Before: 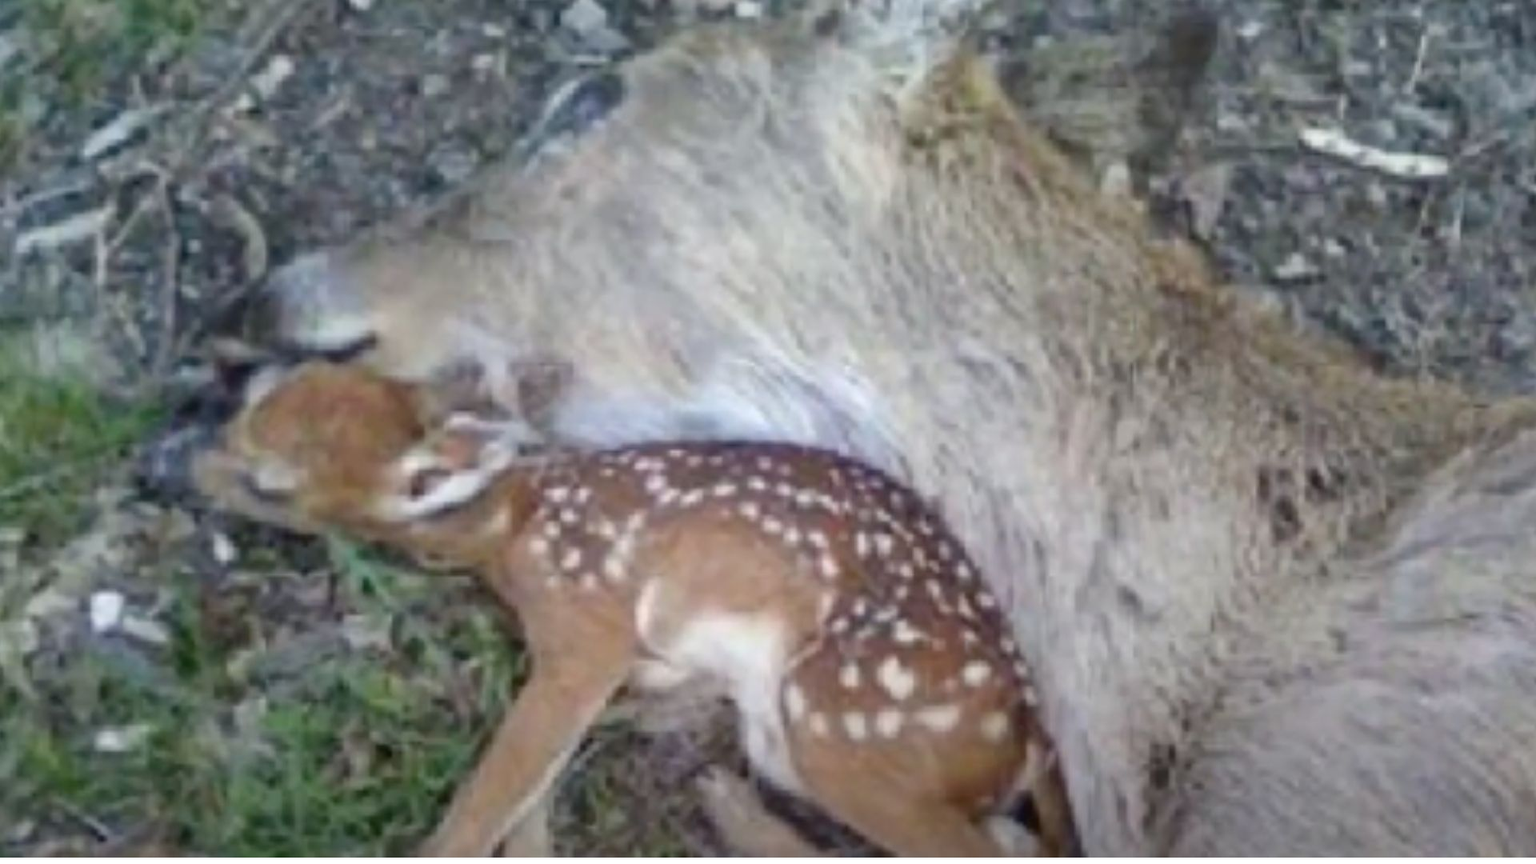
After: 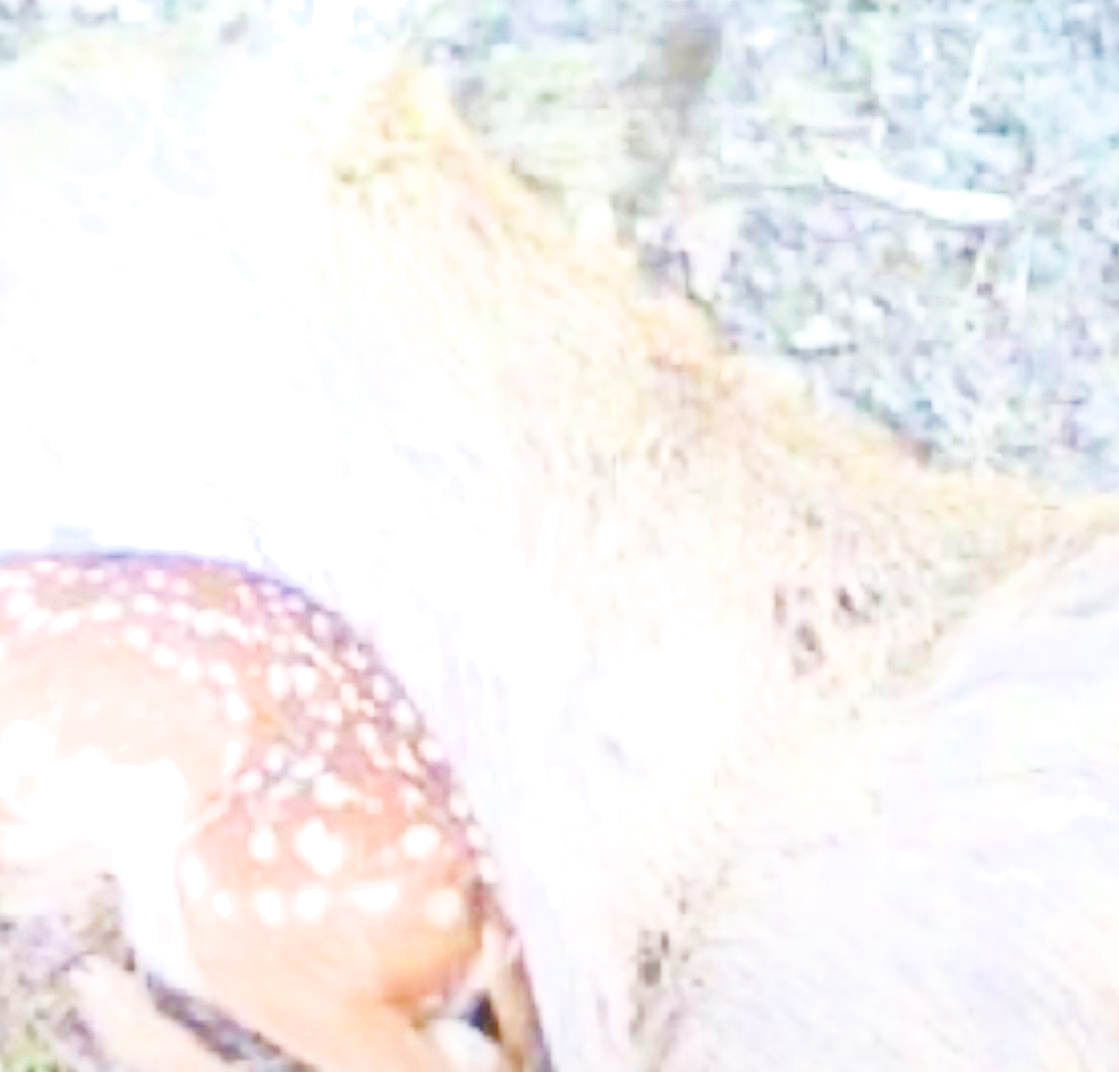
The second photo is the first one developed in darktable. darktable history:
filmic rgb: black relative exposure -7.33 EV, white relative exposure 5.06 EV, threshold 3.01 EV, hardness 3.22, enable highlight reconstruction true
exposure: black level correction 0, exposure 4.021 EV, compensate highlight preservation false
crop: left 41.706%
